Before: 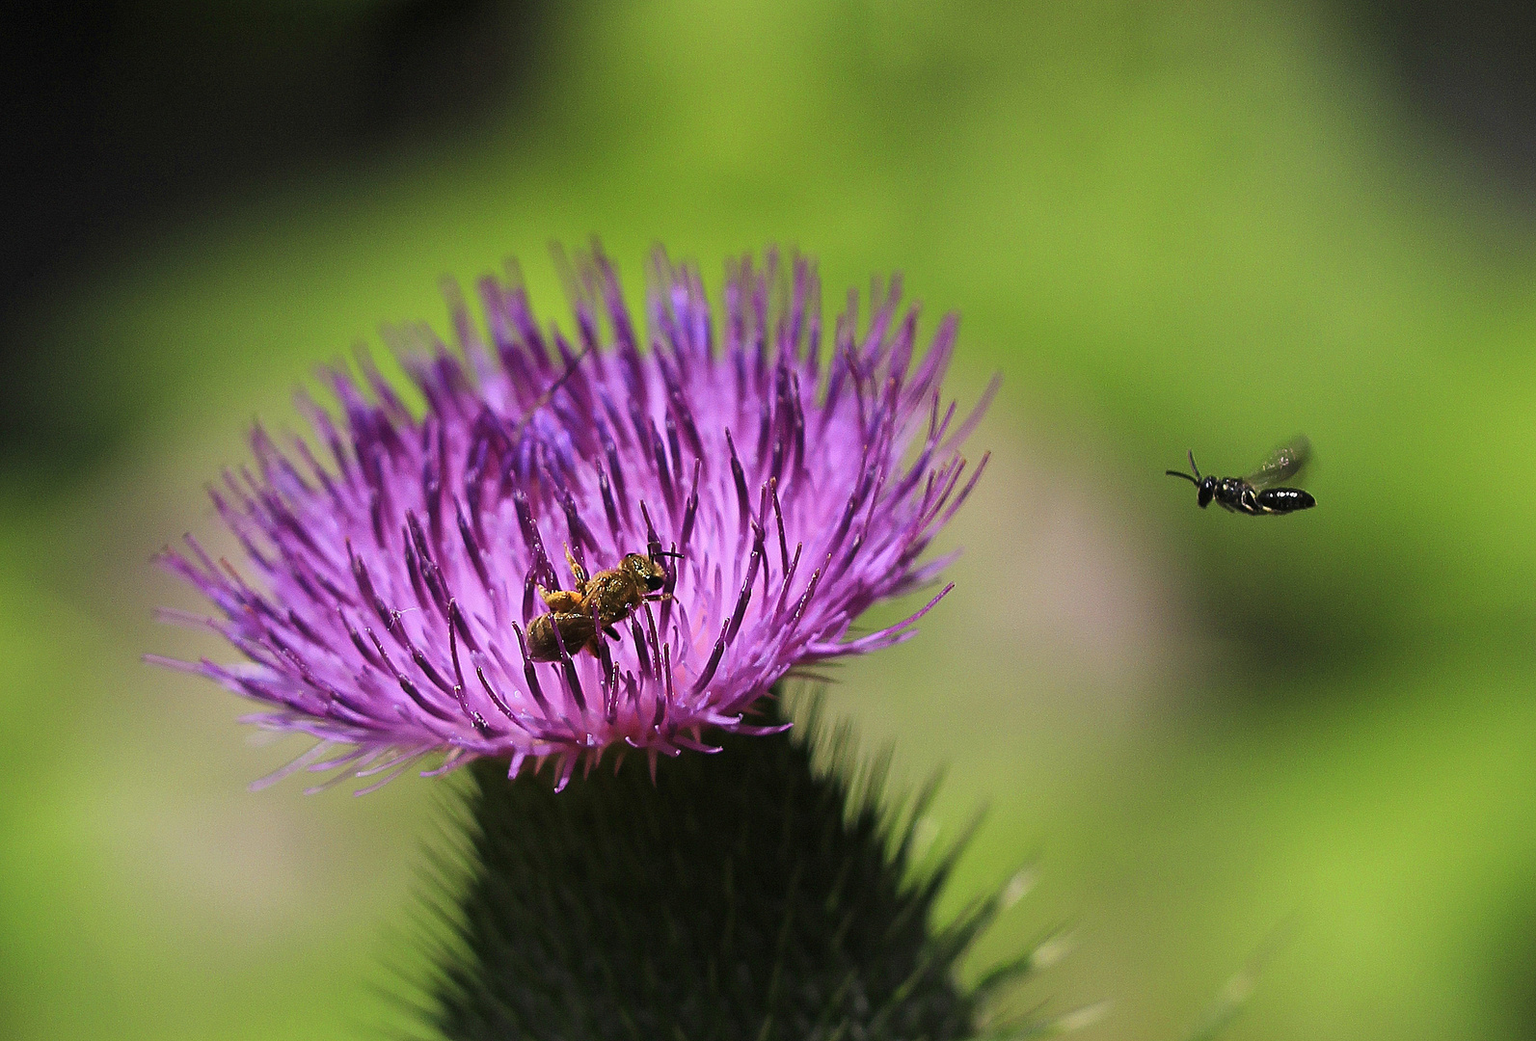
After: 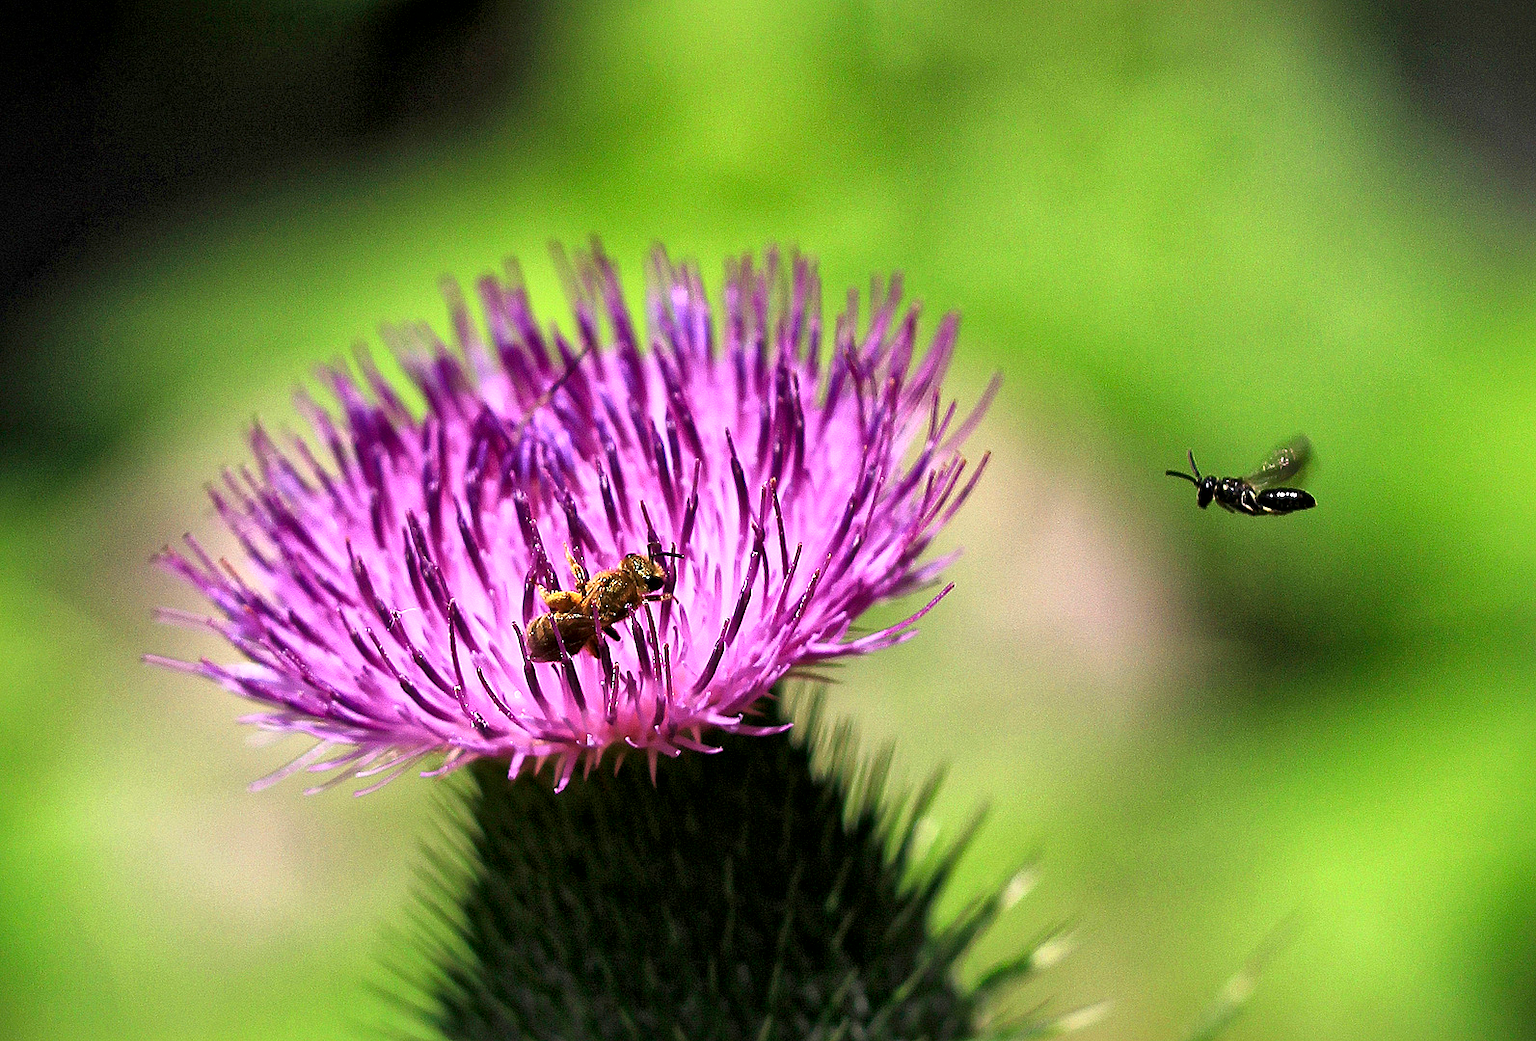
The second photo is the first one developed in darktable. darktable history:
tone equalizer: on, module defaults
local contrast: mode bilateral grid, contrast 21, coarseness 50, detail 178%, midtone range 0.2
exposure: black level correction 0.001, exposure -0.122 EV, compensate exposure bias true, compensate highlight preservation false
